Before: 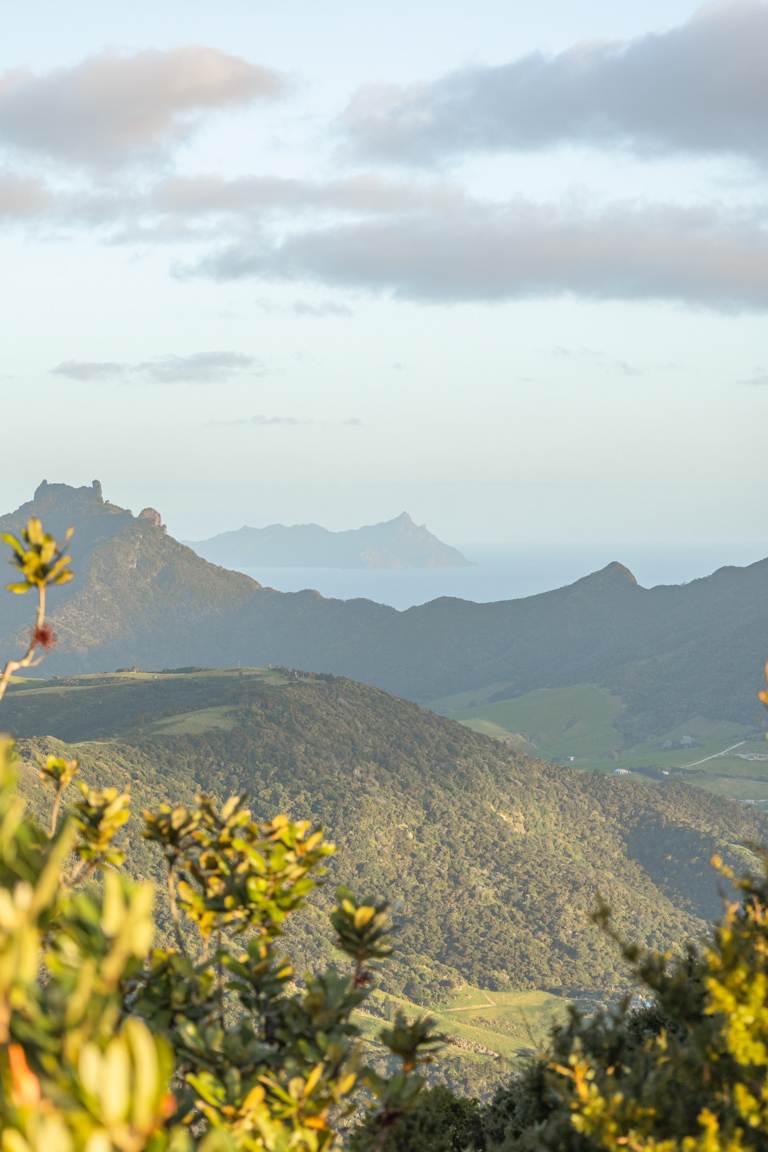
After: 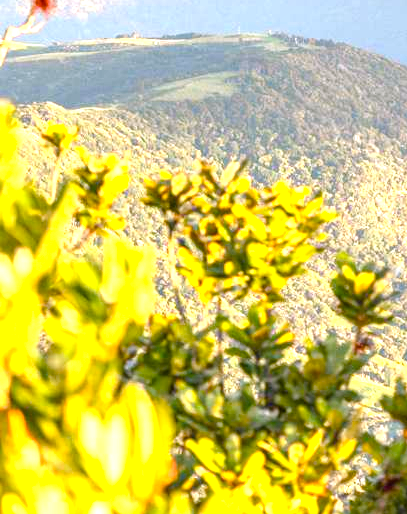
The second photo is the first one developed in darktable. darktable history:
color balance rgb: highlights gain › chroma 2.053%, highlights gain › hue 293.24°, perceptual saturation grading › global saturation 40.832%, perceptual saturation grading › highlights -24.735%, perceptual saturation grading › mid-tones 35.108%, perceptual saturation grading › shadows 35.258%, global vibrance 20%
local contrast: on, module defaults
crop and rotate: top 55.121%, right 46.876%, bottom 0.182%
exposure: exposure 1.512 EV, compensate highlight preservation false
